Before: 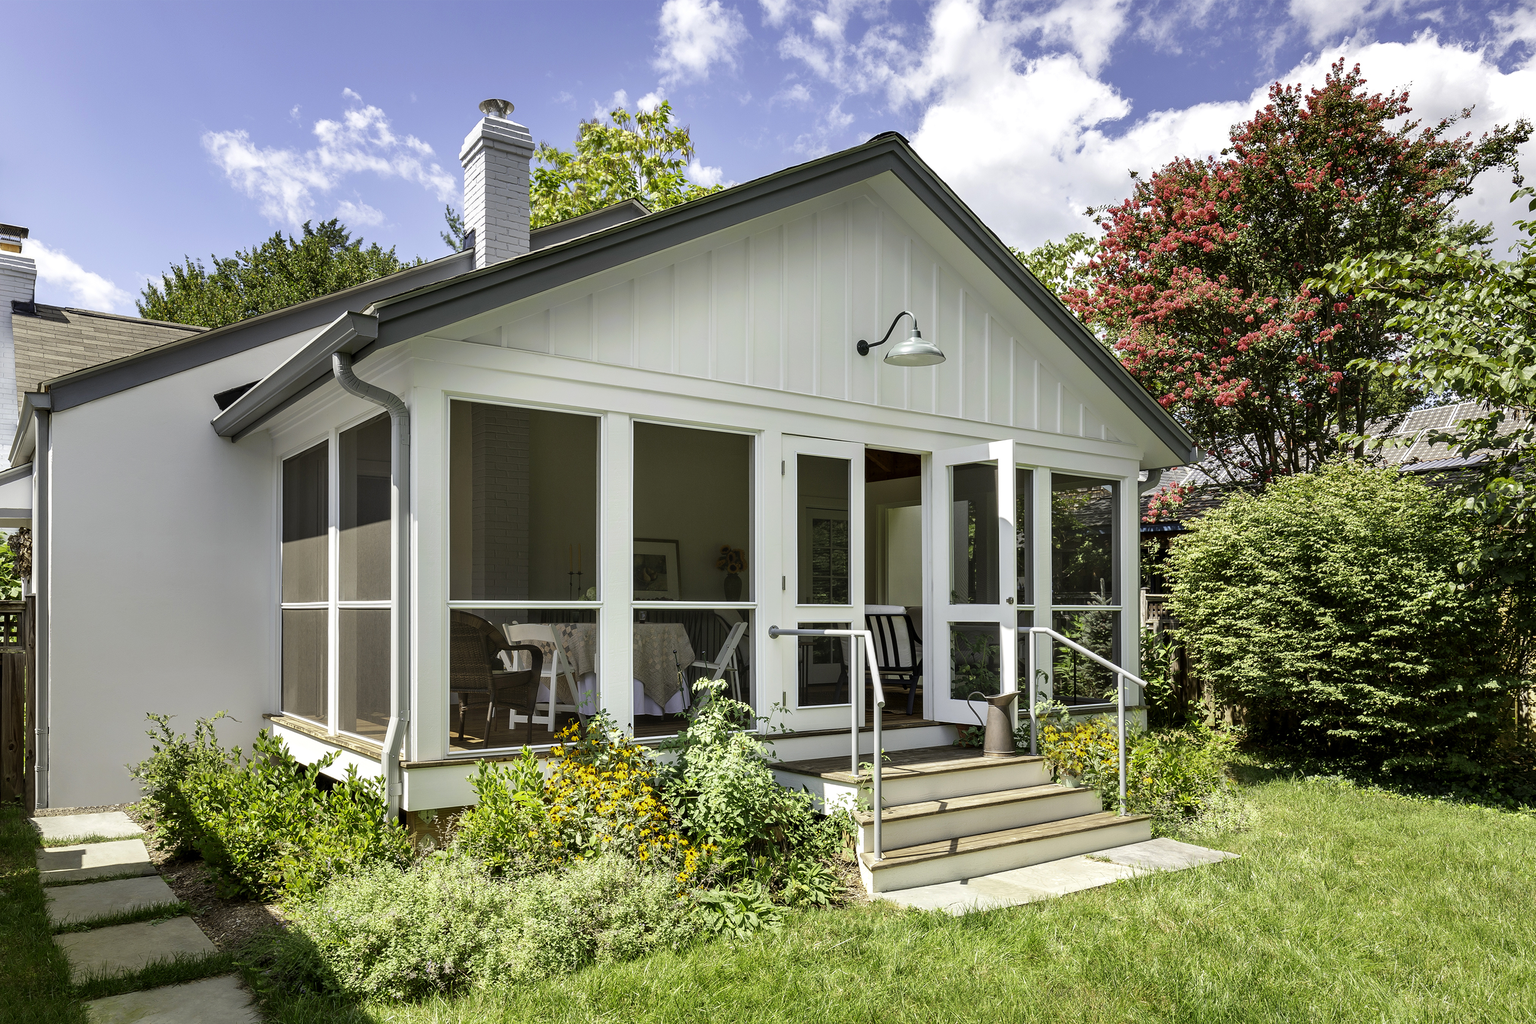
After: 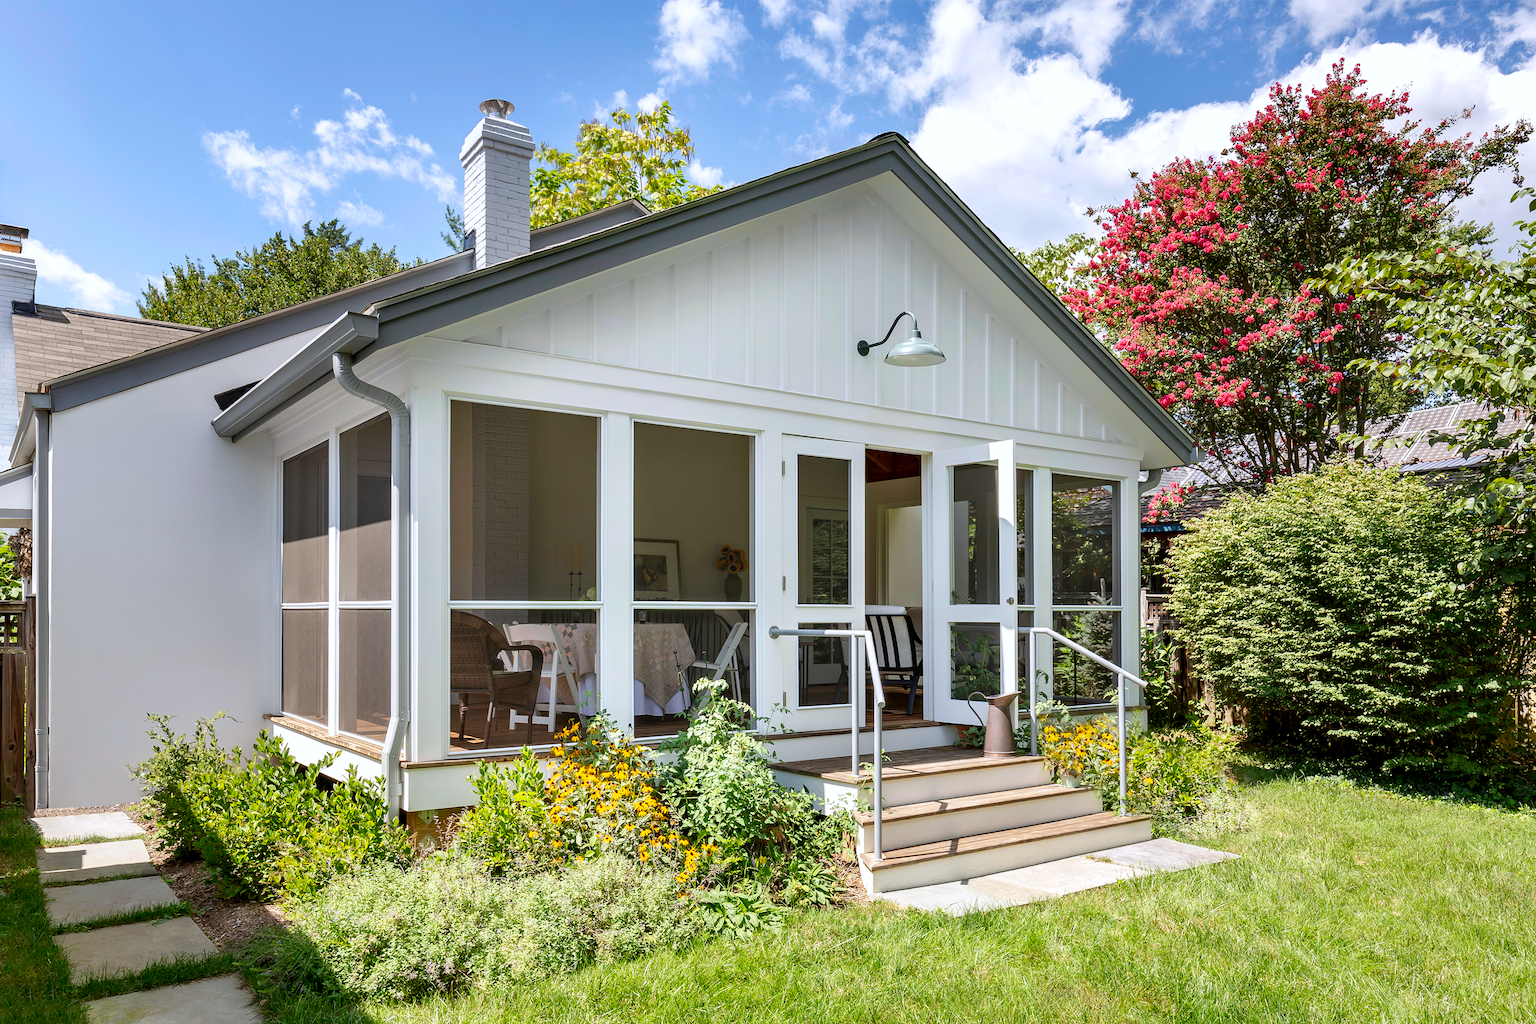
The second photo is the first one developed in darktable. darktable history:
color calibration: gray › normalize channels true, illuminant as shot in camera, x 0.358, y 0.373, temperature 4628.91 K, gamut compression 0.021
